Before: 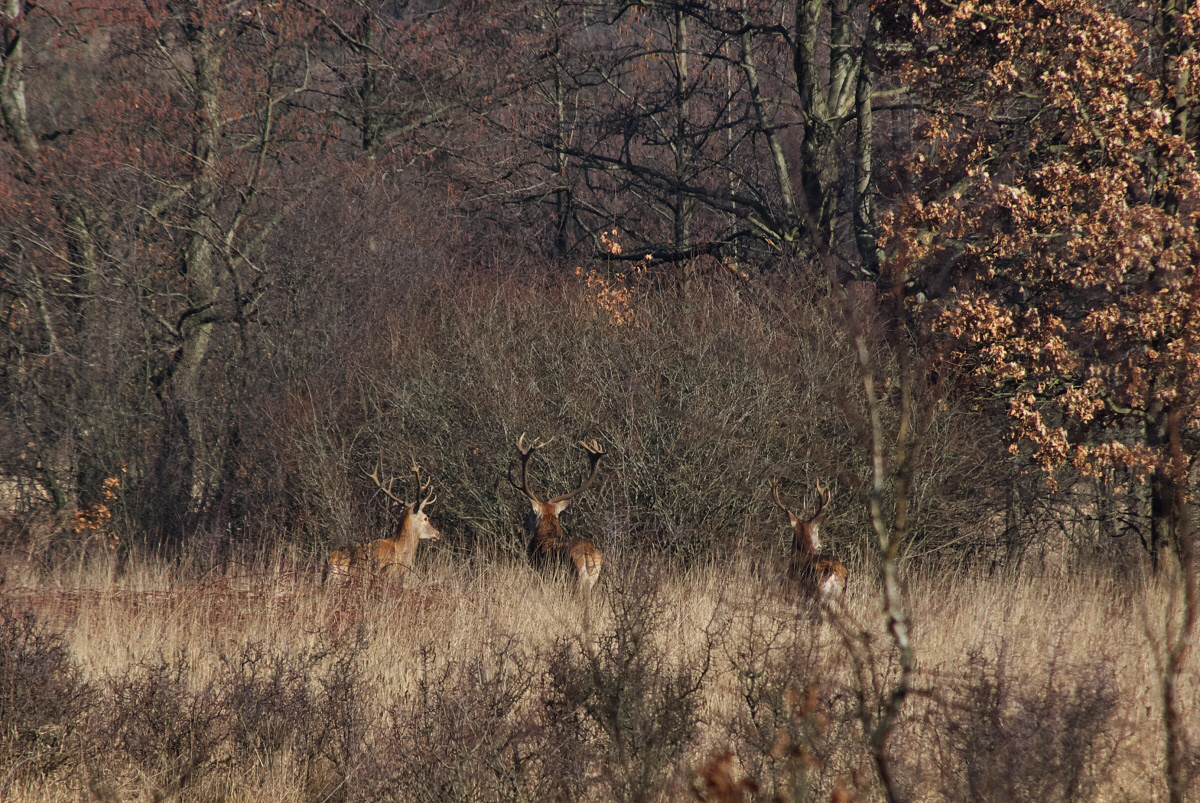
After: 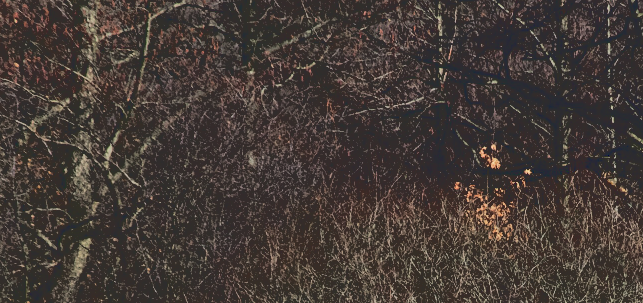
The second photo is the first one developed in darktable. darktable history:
crop: left 10.121%, top 10.631%, right 36.218%, bottom 51.526%
base curve: curves: ch0 [(0.065, 0.026) (0.236, 0.358) (0.53, 0.546) (0.777, 0.841) (0.924, 0.992)], preserve colors average RGB
